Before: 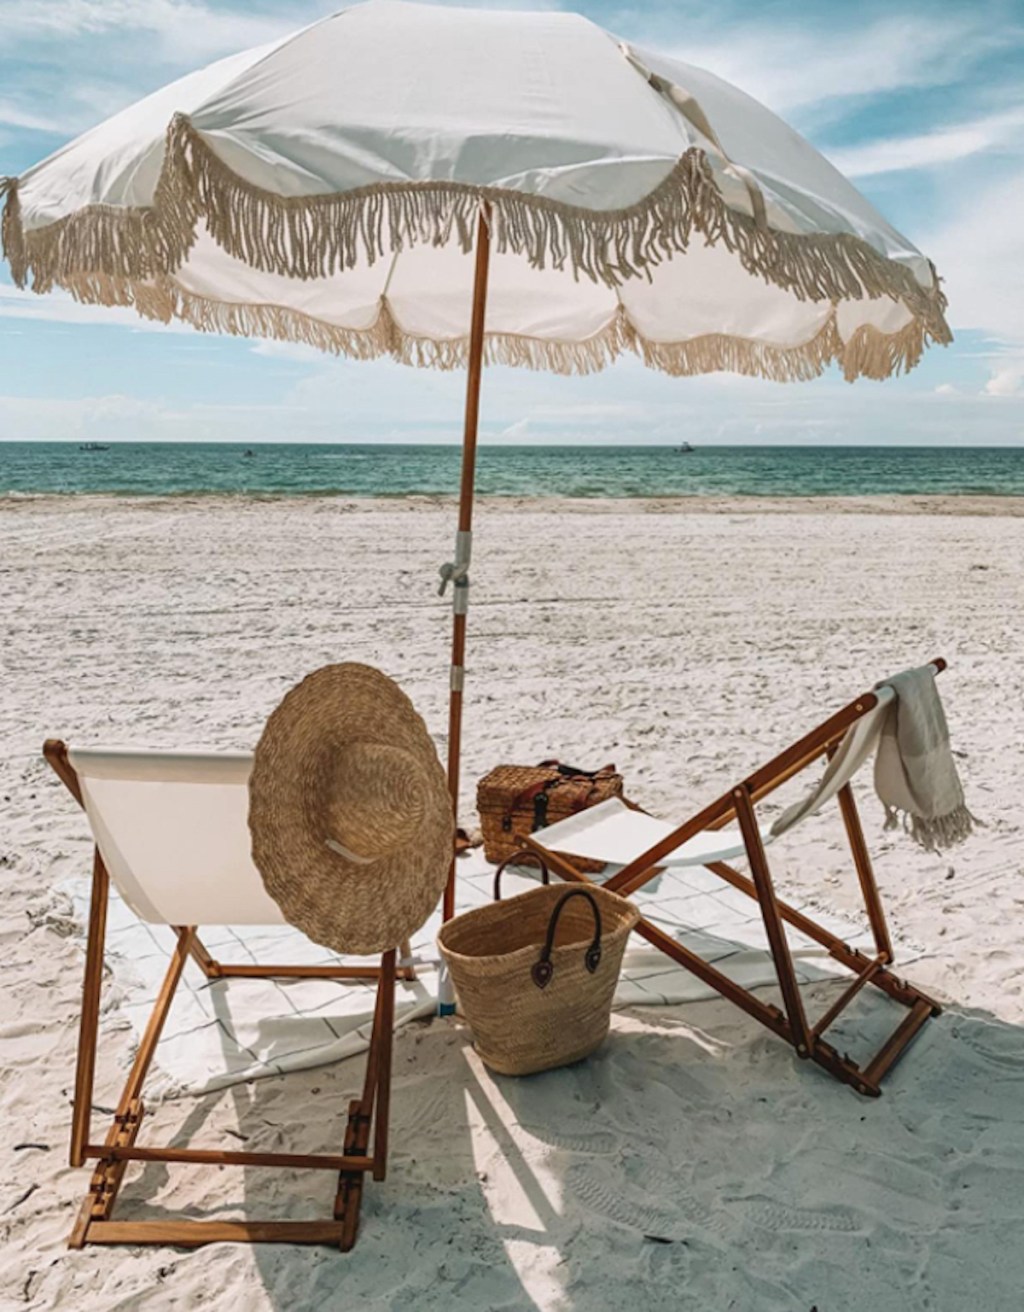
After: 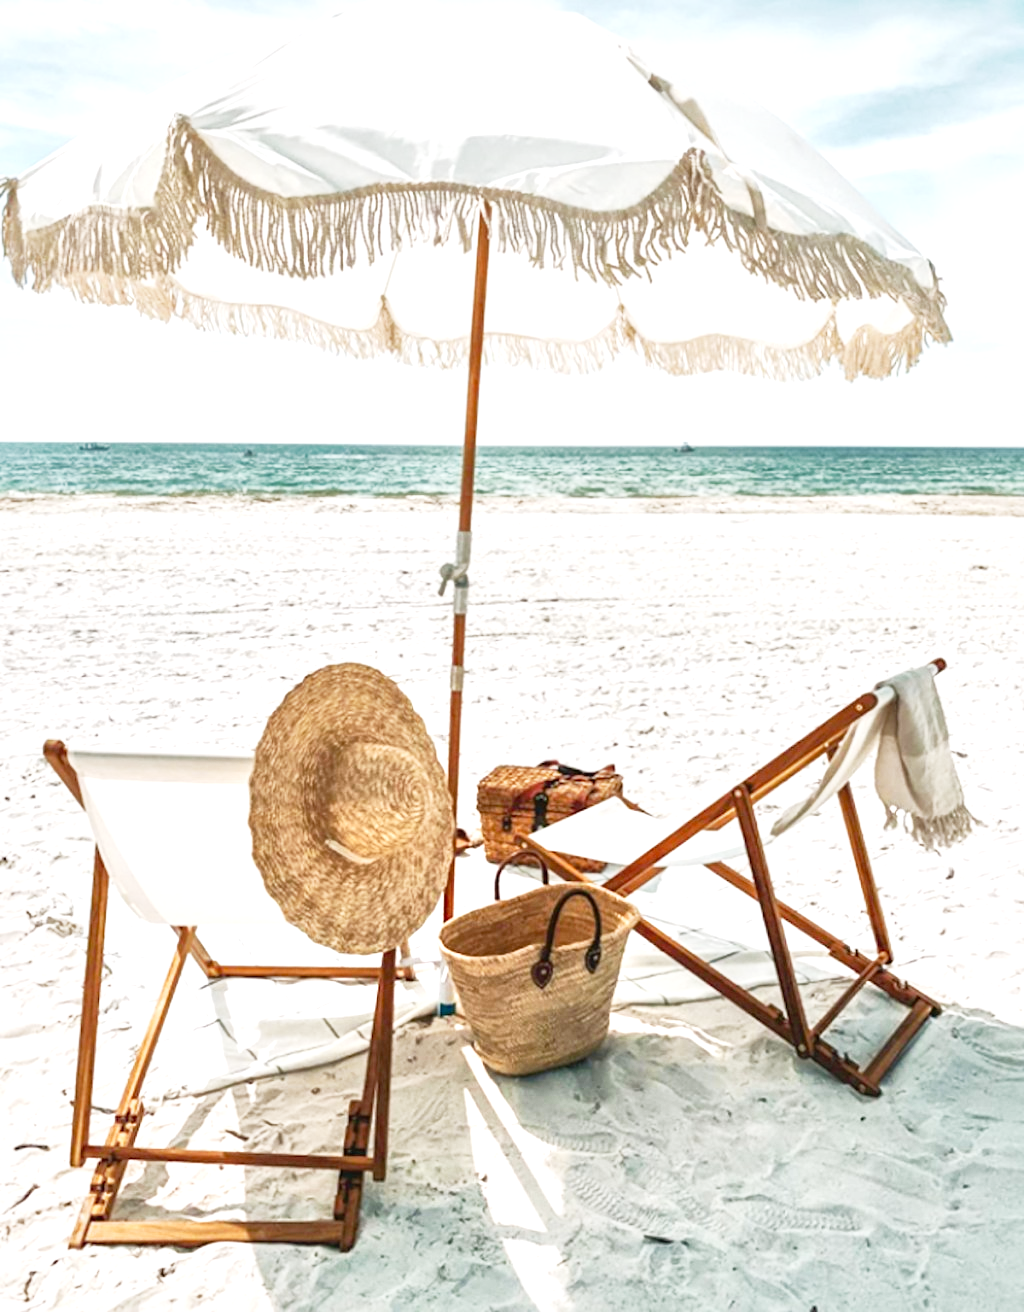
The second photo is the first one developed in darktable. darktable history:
tone curve: curves: ch0 [(0, 0.005) (0.103, 0.097) (0.18, 0.22) (0.378, 0.482) (0.504, 0.631) (0.663, 0.801) (0.834, 0.914) (1, 0.971)]; ch1 [(0, 0) (0.172, 0.123) (0.324, 0.253) (0.396, 0.388) (0.478, 0.461) (0.499, 0.498) (0.522, 0.528) (0.604, 0.692) (0.704, 0.818) (1, 1)]; ch2 [(0, 0) (0.411, 0.424) (0.496, 0.5) (0.515, 0.519) (0.555, 0.585) (0.628, 0.703) (1, 1)], preserve colors none
local contrast: mode bilateral grid, contrast 20, coarseness 50, detail 172%, midtone range 0.2
exposure: black level correction 0, exposure 1.199 EV, compensate exposure bias true, compensate highlight preservation false
